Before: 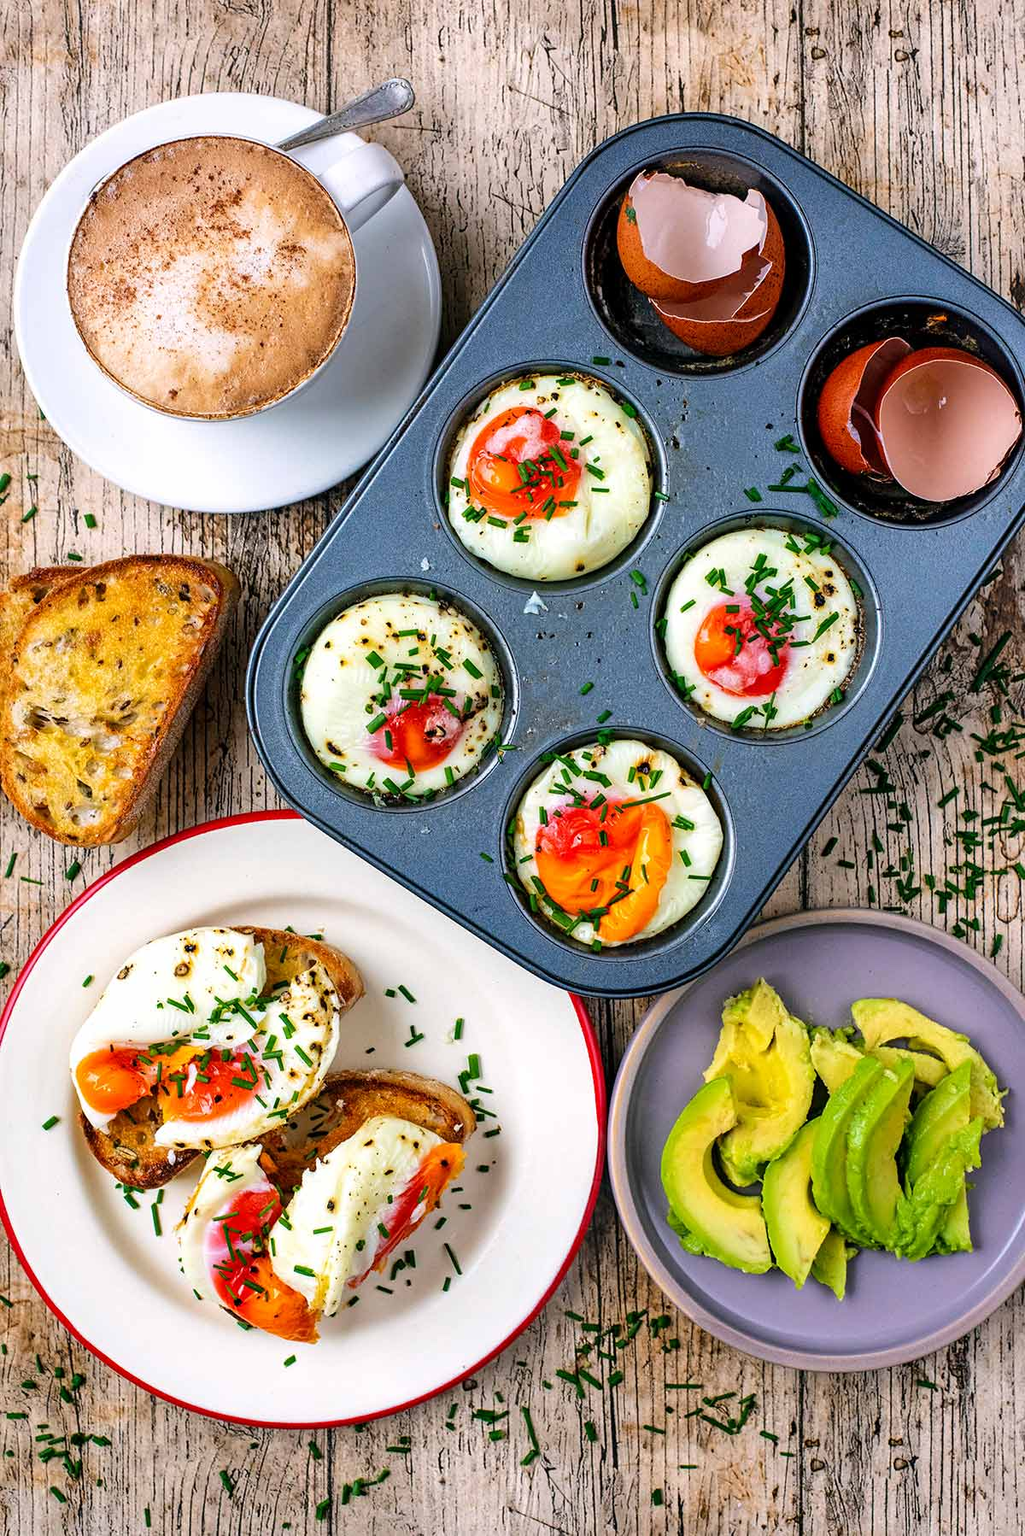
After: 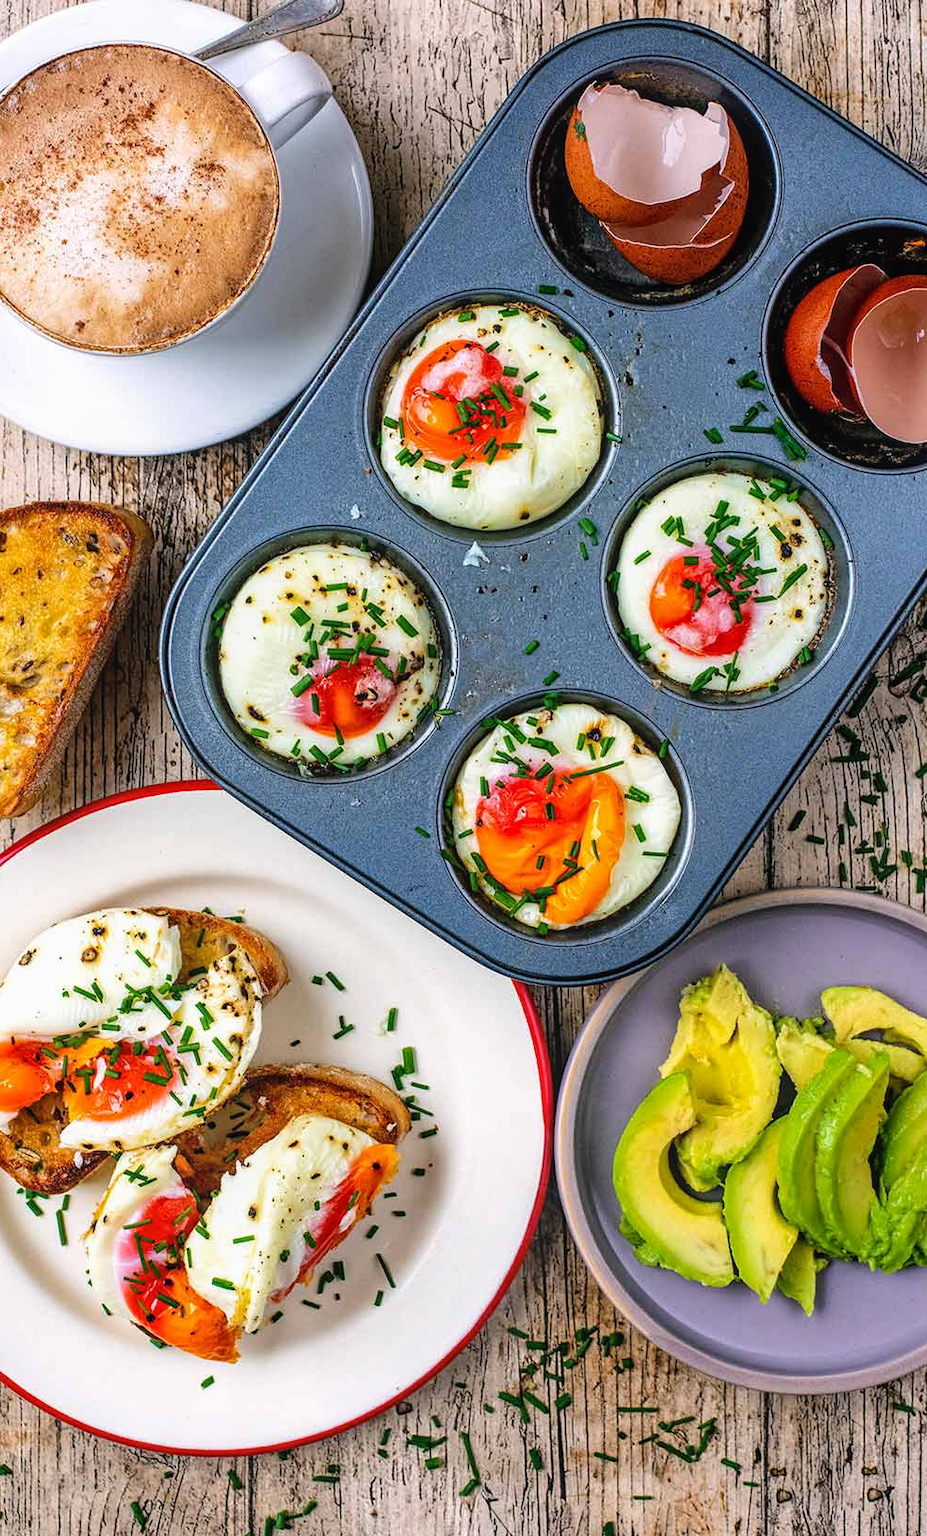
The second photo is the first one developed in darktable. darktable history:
local contrast: detail 110%
crop: left 9.807%, top 6.259%, right 7.334%, bottom 2.177%
